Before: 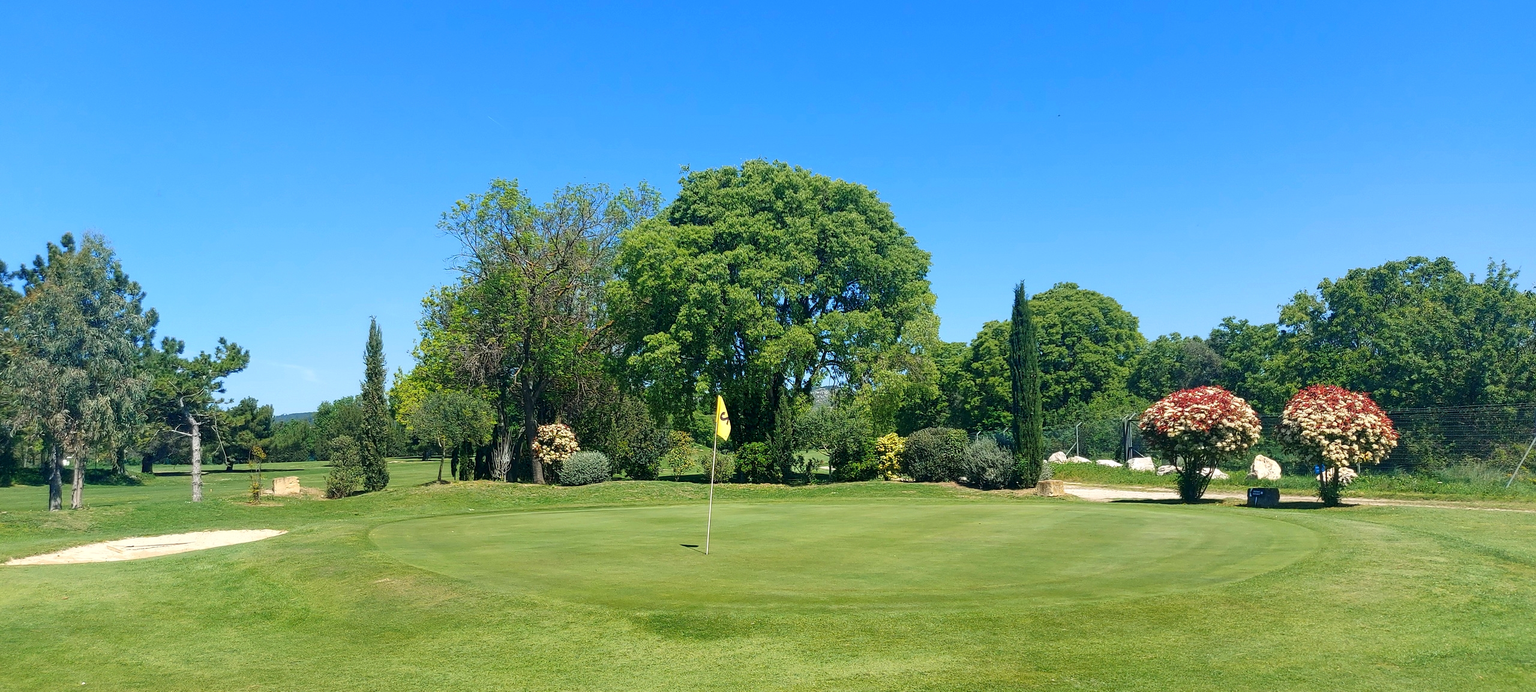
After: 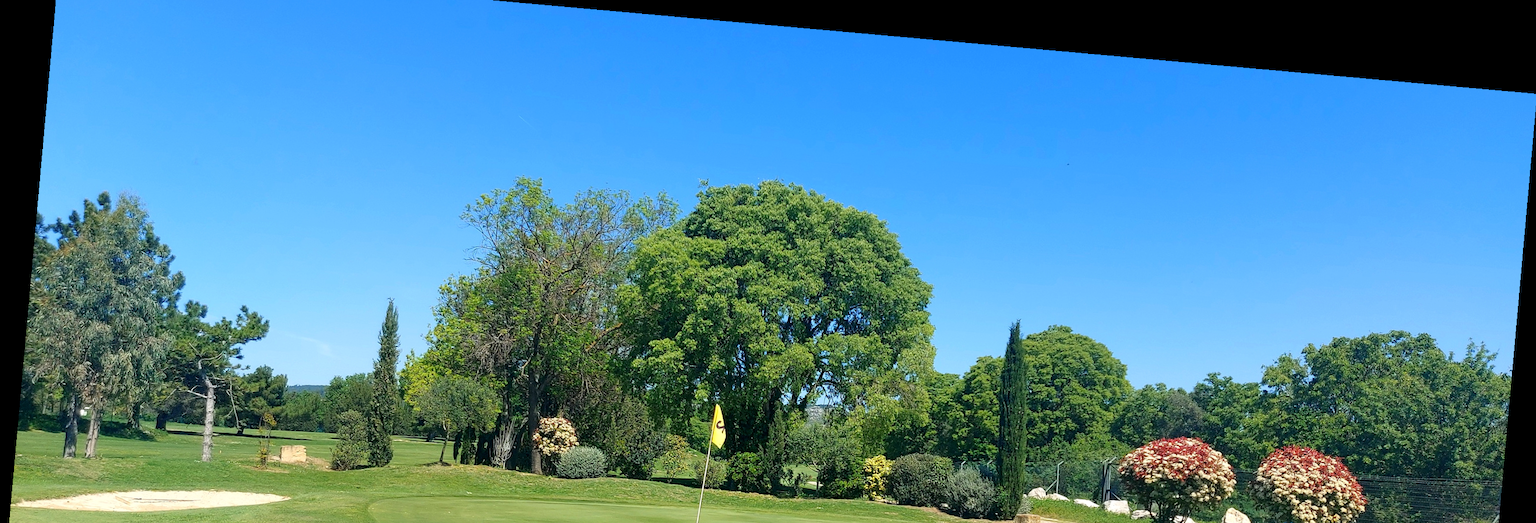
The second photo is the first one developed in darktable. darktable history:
rotate and perspective: rotation 5.12°, automatic cropping off
crop and rotate: top 4.848%, bottom 29.503%
